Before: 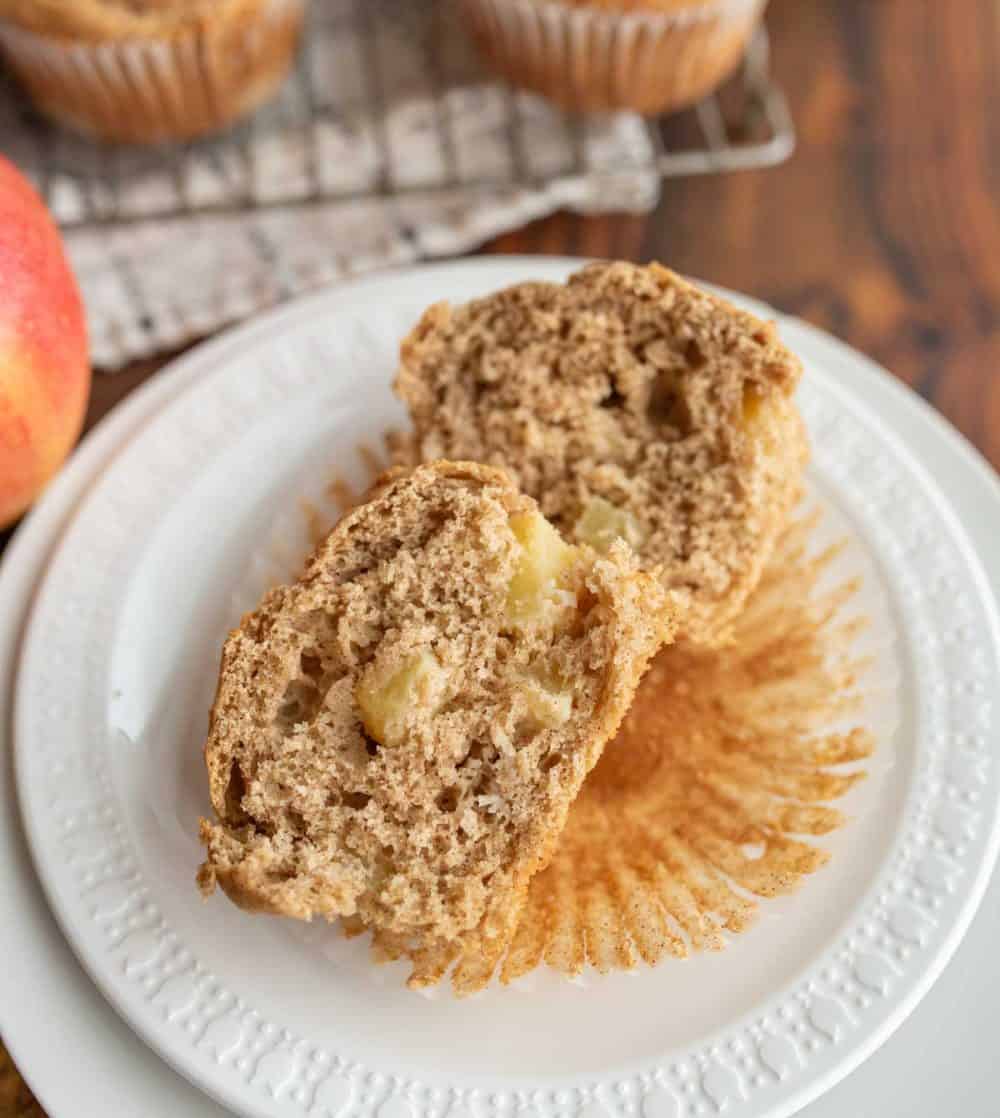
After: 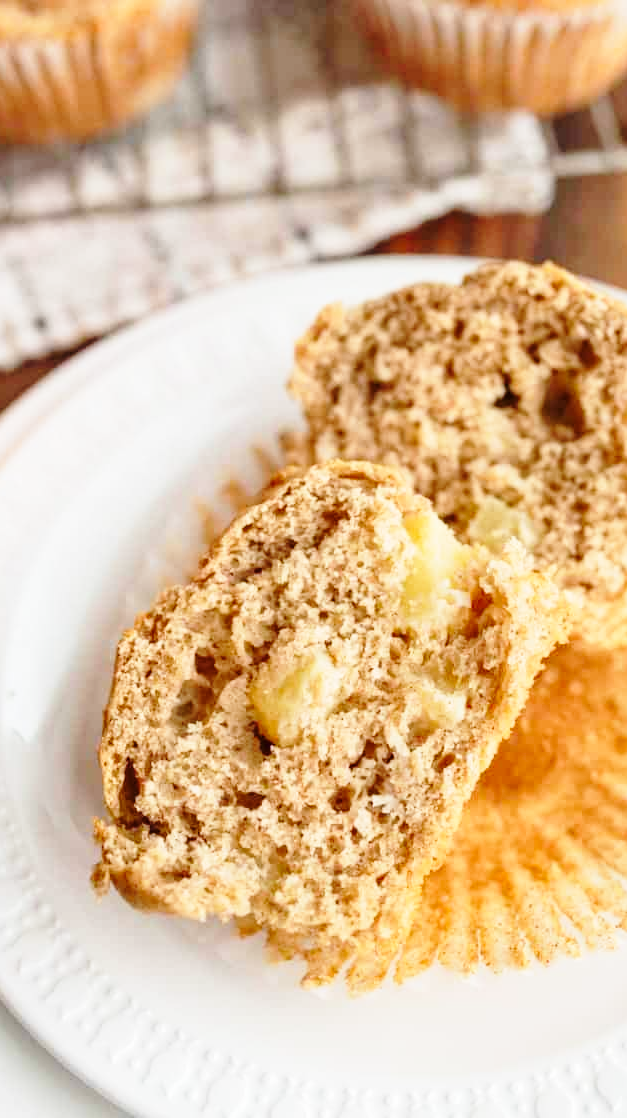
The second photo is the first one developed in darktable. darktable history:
base curve: curves: ch0 [(0, 0) (0.028, 0.03) (0.121, 0.232) (0.46, 0.748) (0.859, 0.968) (1, 1)], preserve colors none
crop: left 10.664%, right 26.561%
